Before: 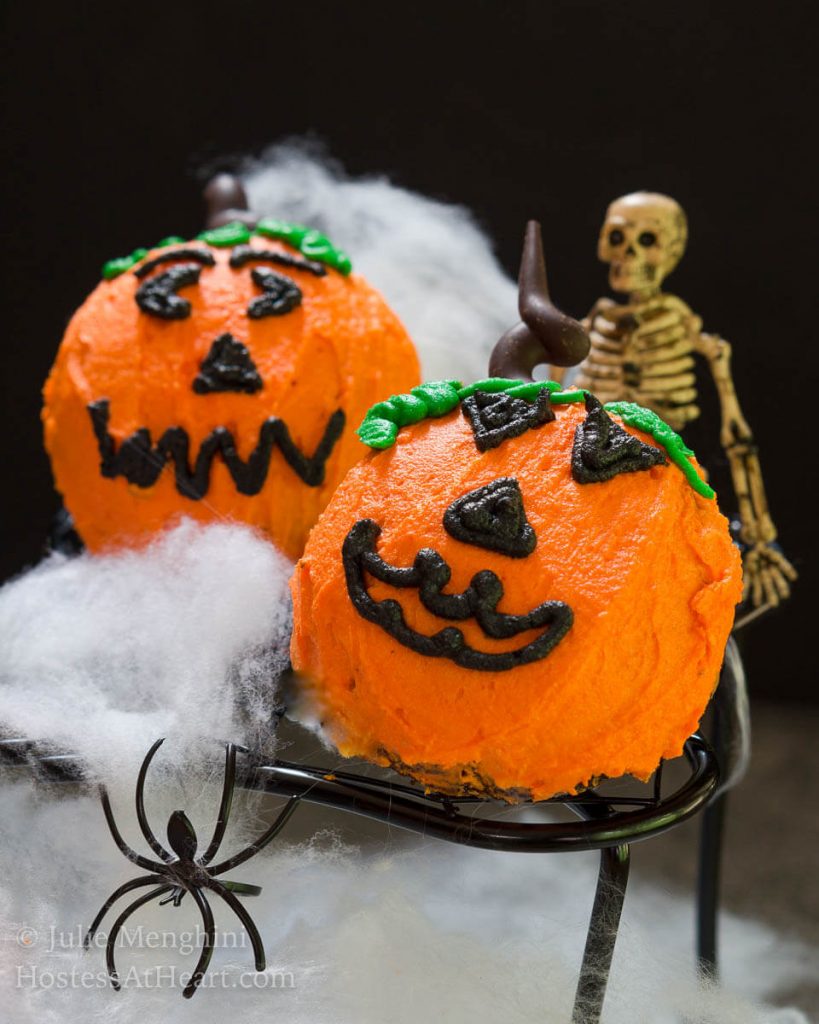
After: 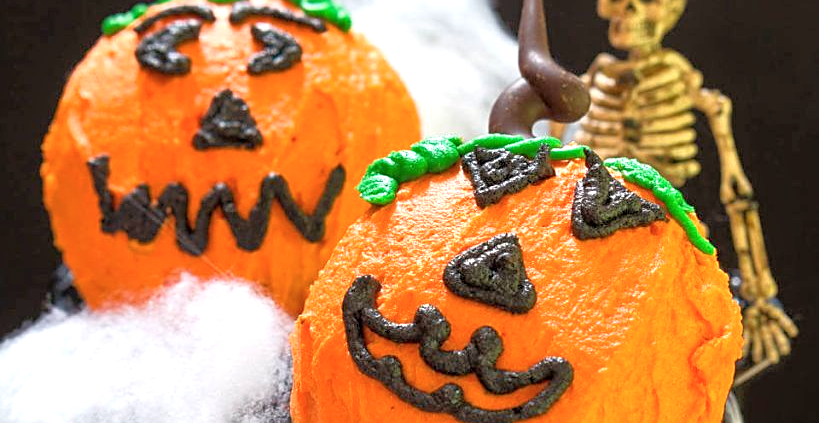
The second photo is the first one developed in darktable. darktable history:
tone equalizer: -7 EV 0.141 EV, -6 EV 0.638 EV, -5 EV 1.13 EV, -4 EV 1.29 EV, -3 EV 1.12 EV, -2 EV 0.6 EV, -1 EV 0.16 EV
crop and rotate: top 23.841%, bottom 34.759%
color balance rgb: shadows lift › chroma 1.038%, shadows lift › hue 28.38°, perceptual saturation grading › global saturation 0.214%
sharpen: on, module defaults
exposure: black level correction 0, exposure 0.691 EV, compensate exposure bias true, compensate highlight preservation false
